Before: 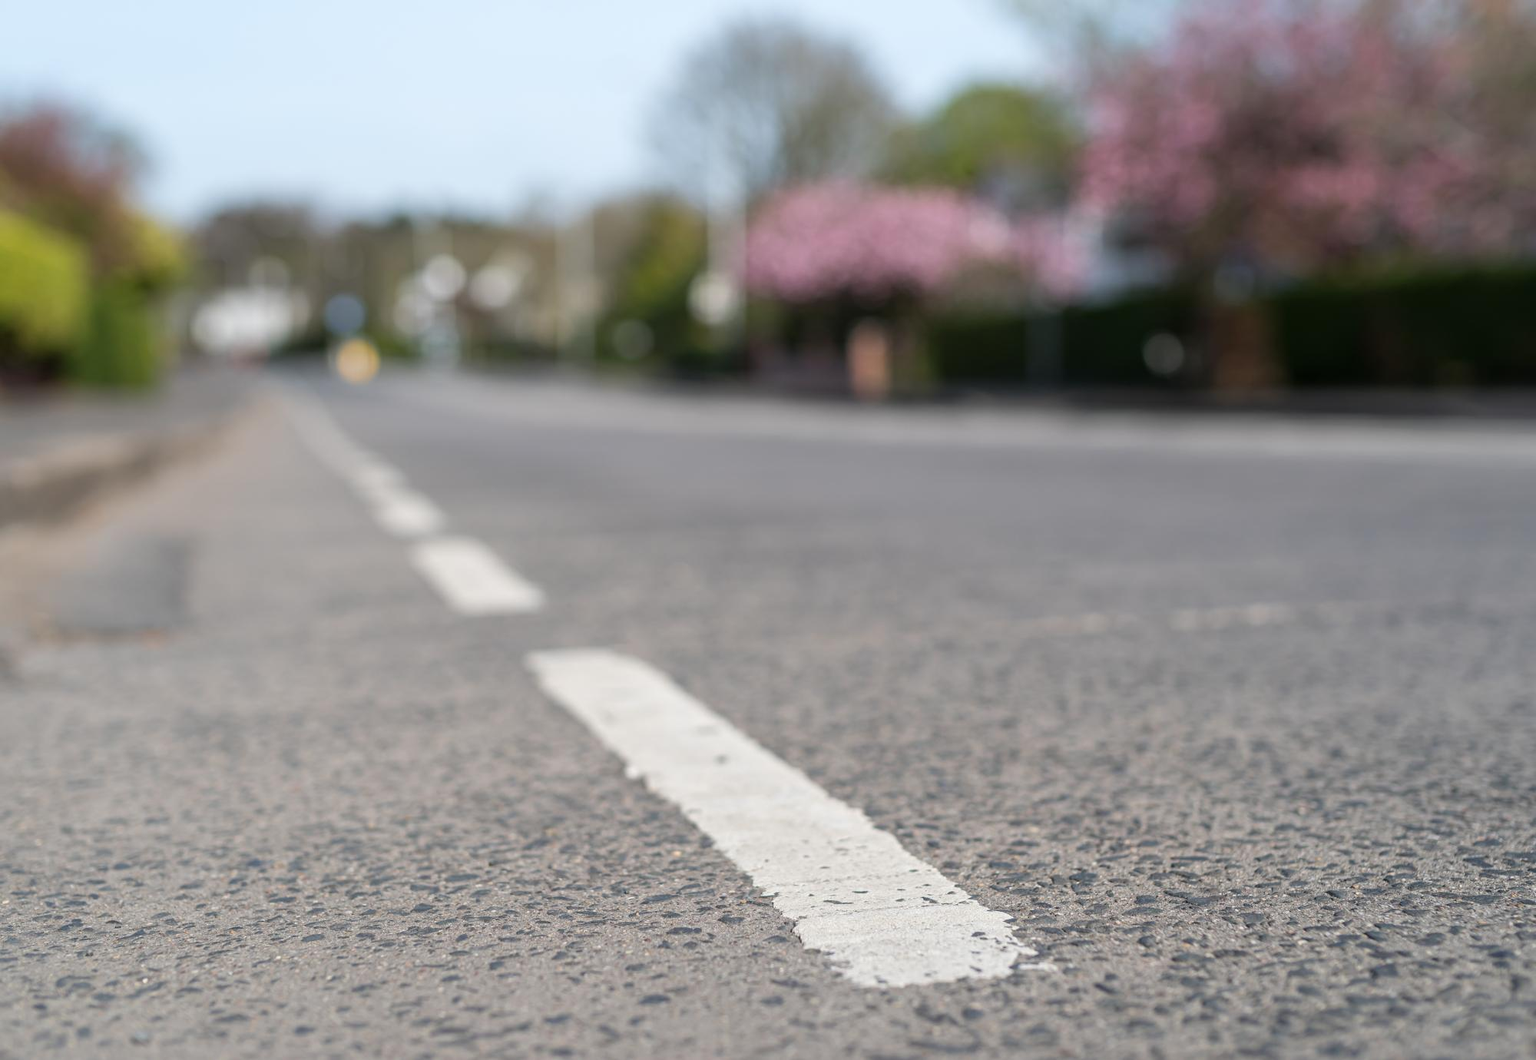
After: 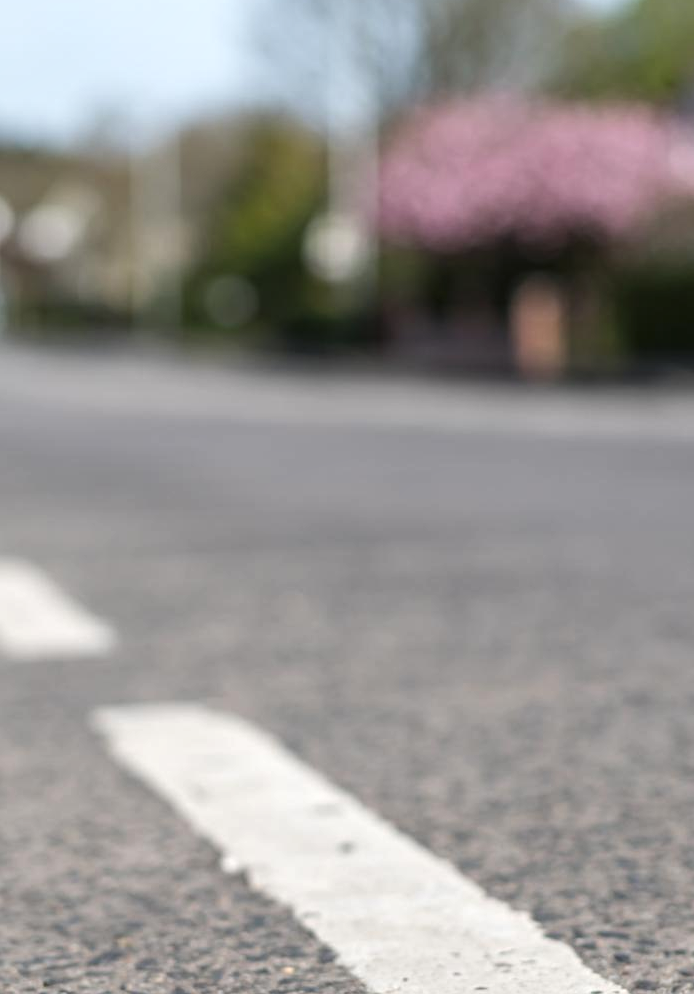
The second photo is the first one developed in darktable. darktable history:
exposure: black level correction -0.005, exposure 0.052 EV, compensate exposure bias true, compensate highlight preservation false
shadows and highlights: shadows 61.99, white point adjustment 0.464, highlights -34.59, compress 83.71%
local contrast: shadows 94%, midtone range 0.5
crop and rotate: left 29.653%, top 10.232%, right 35.627%, bottom 17.723%
